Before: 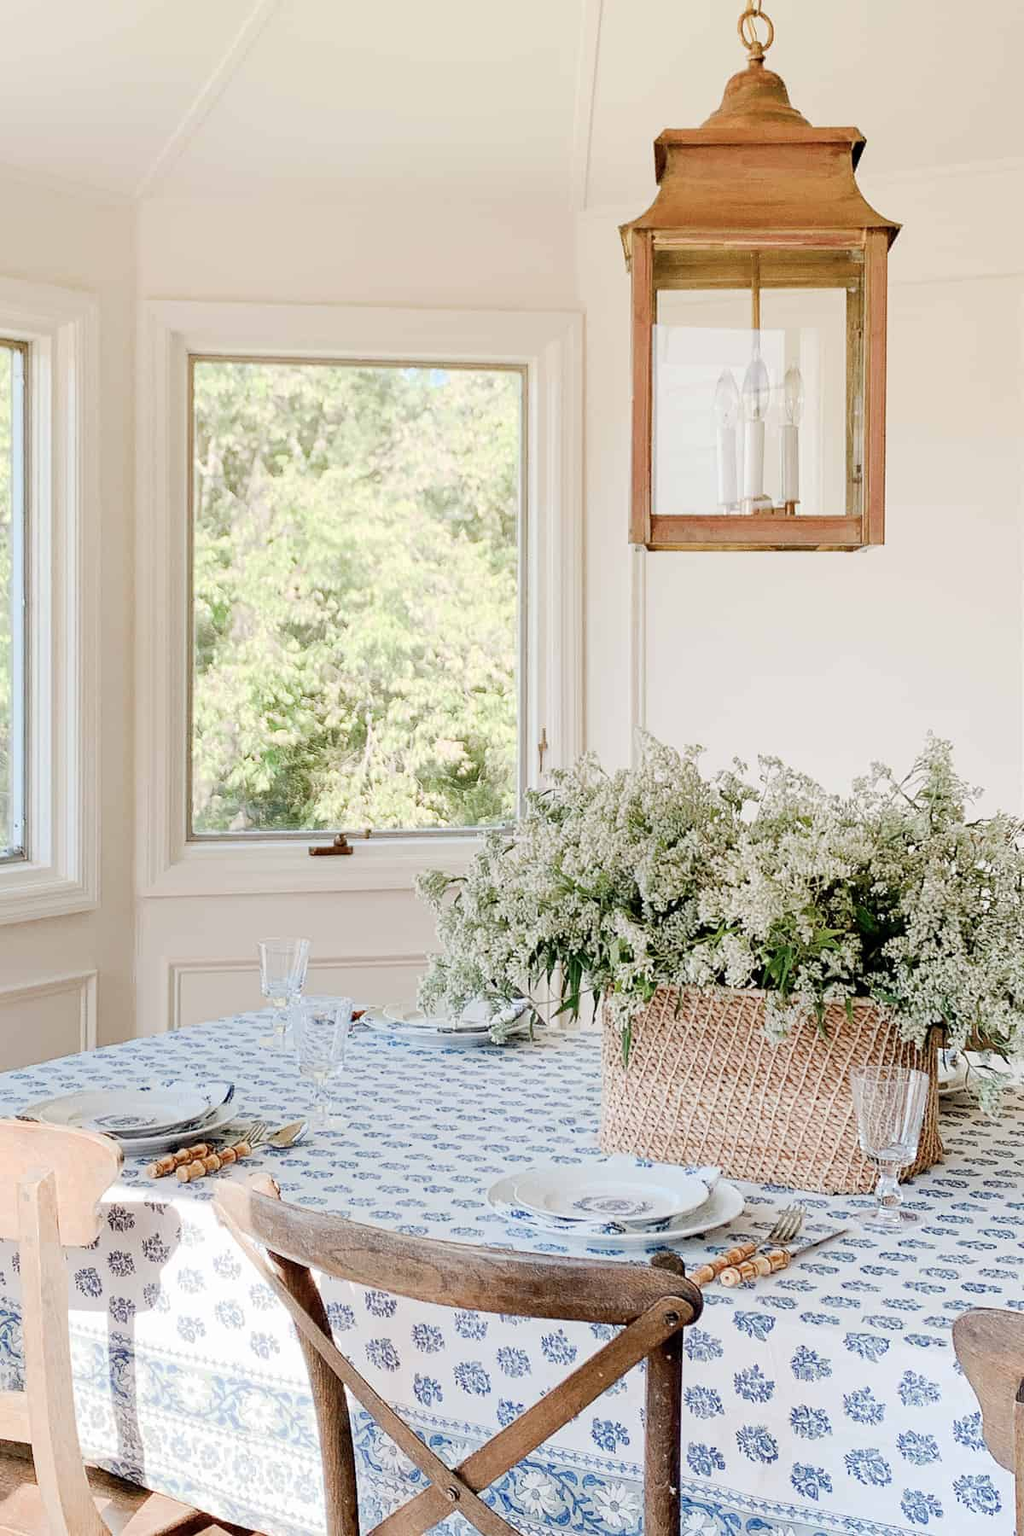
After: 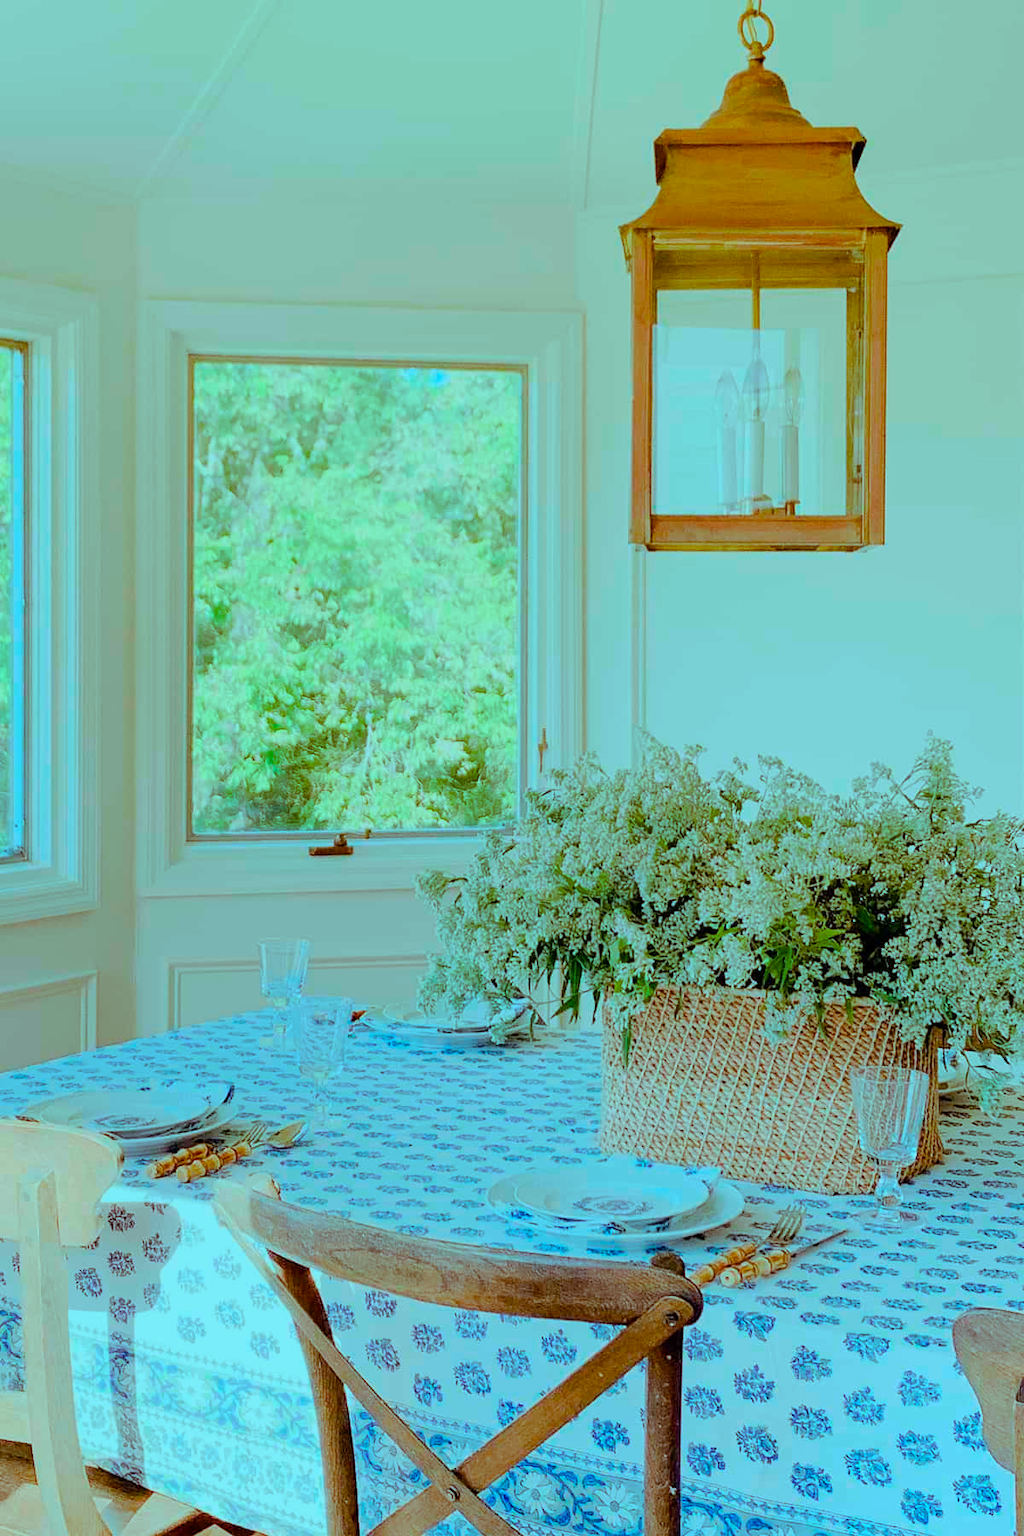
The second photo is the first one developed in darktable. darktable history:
color balance rgb: highlights gain › luminance -32.83%, highlights gain › chroma 5.671%, highlights gain › hue 216.68°, linear chroma grading › global chroma 14.724%, perceptual saturation grading › global saturation 19.903%, global vibrance 44.576%
